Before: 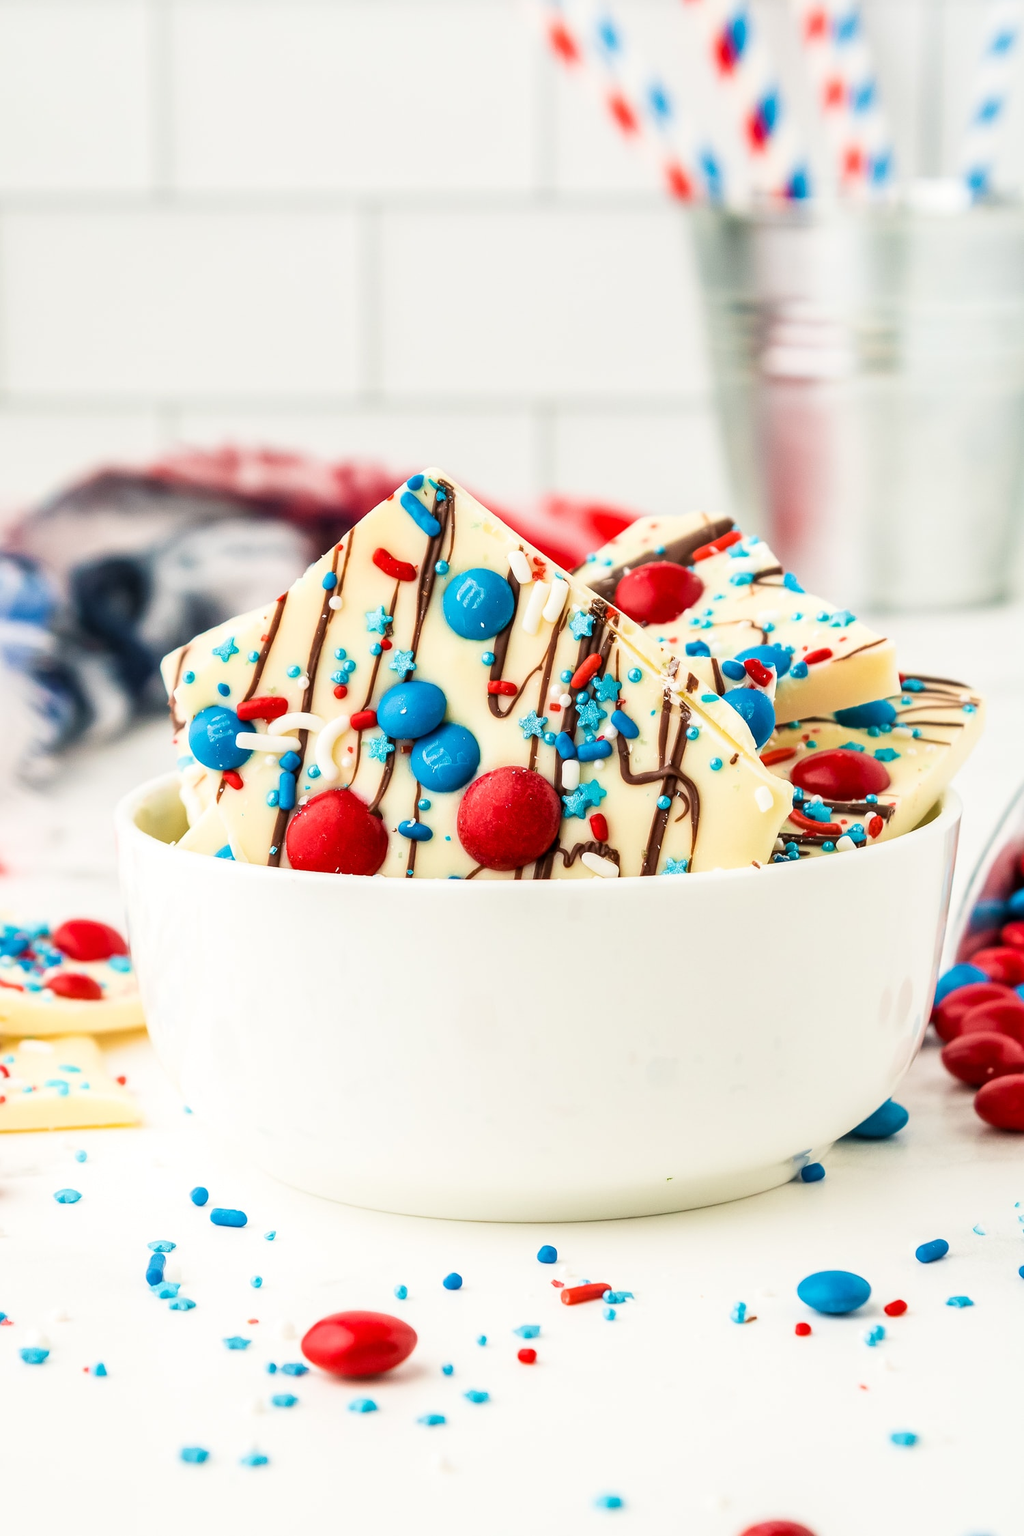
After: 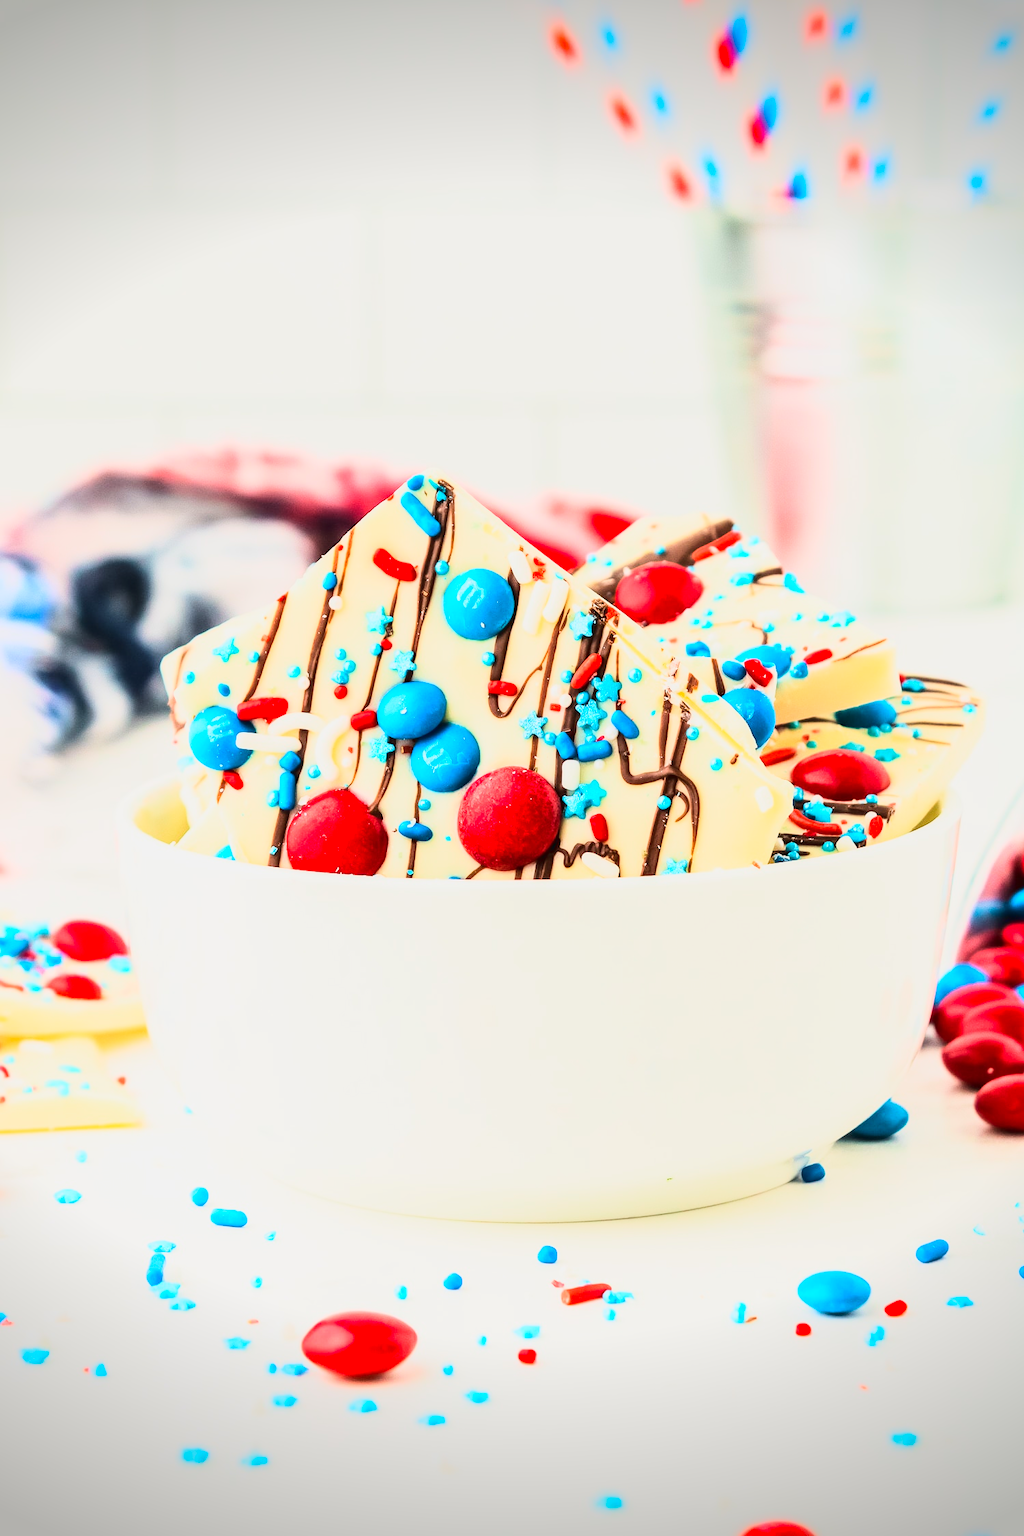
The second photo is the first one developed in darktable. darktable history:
tone curve: curves: ch0 [(0, 0.026) (0.146, 0.158) (0.272, 0.34) (0.434, 0.625) (0.676, 0.871) (0.994, 0.955)], color space Lab, linked channels, preserve colors none
vignetting: fall-off start 88.53%, fall-off radius 44.2%, saturation 0.376, width/height ratio 1.161
